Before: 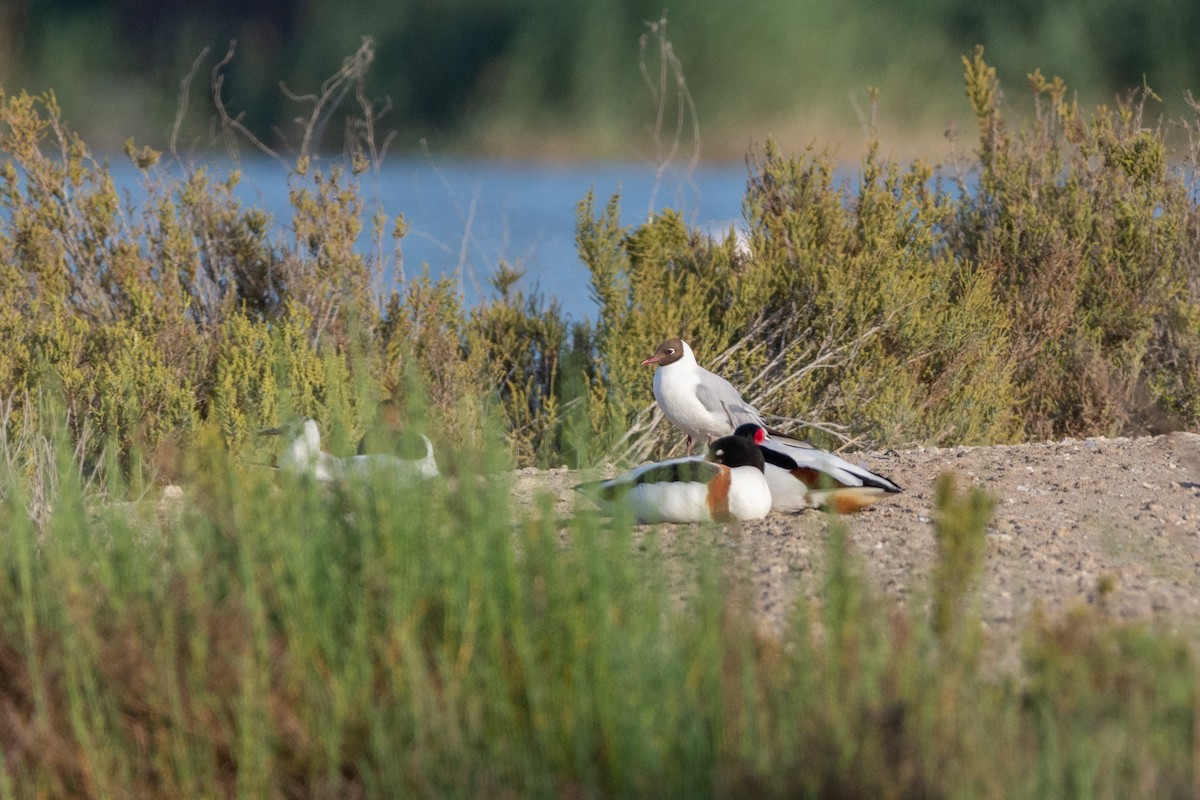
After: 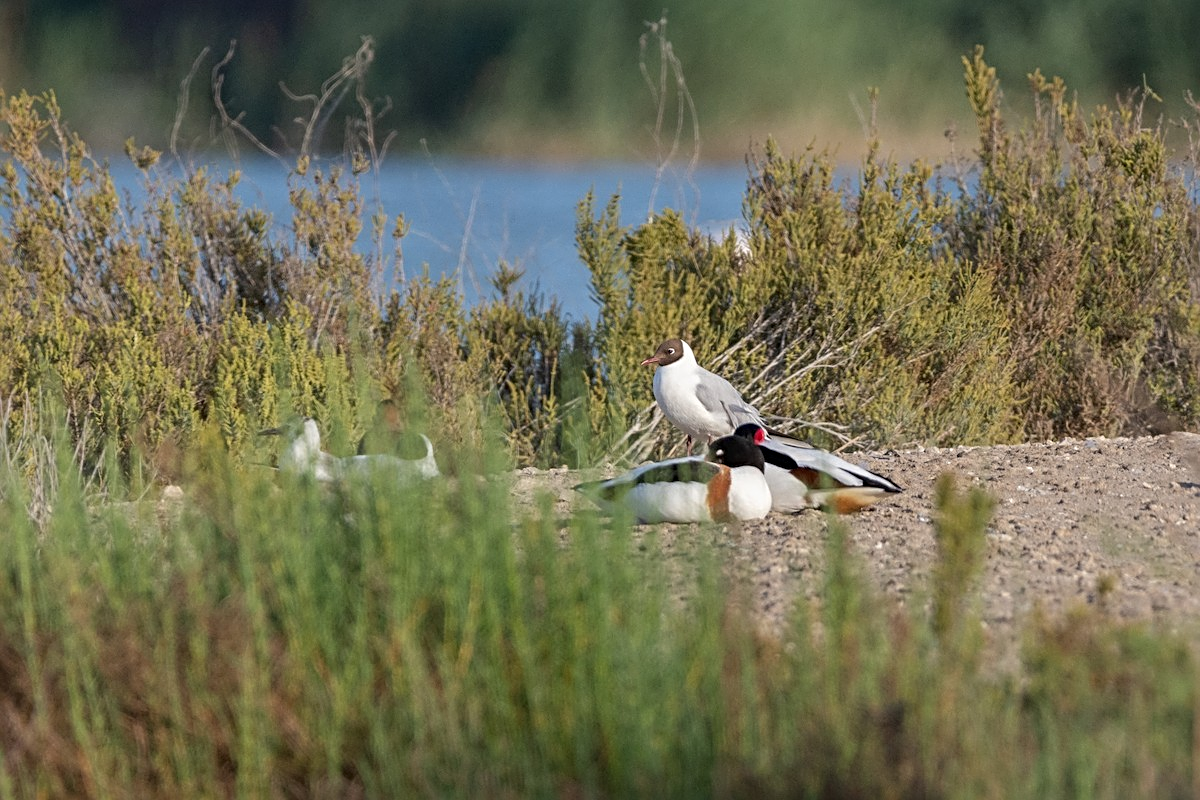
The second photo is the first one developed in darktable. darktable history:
sharpen: radius 3.099
